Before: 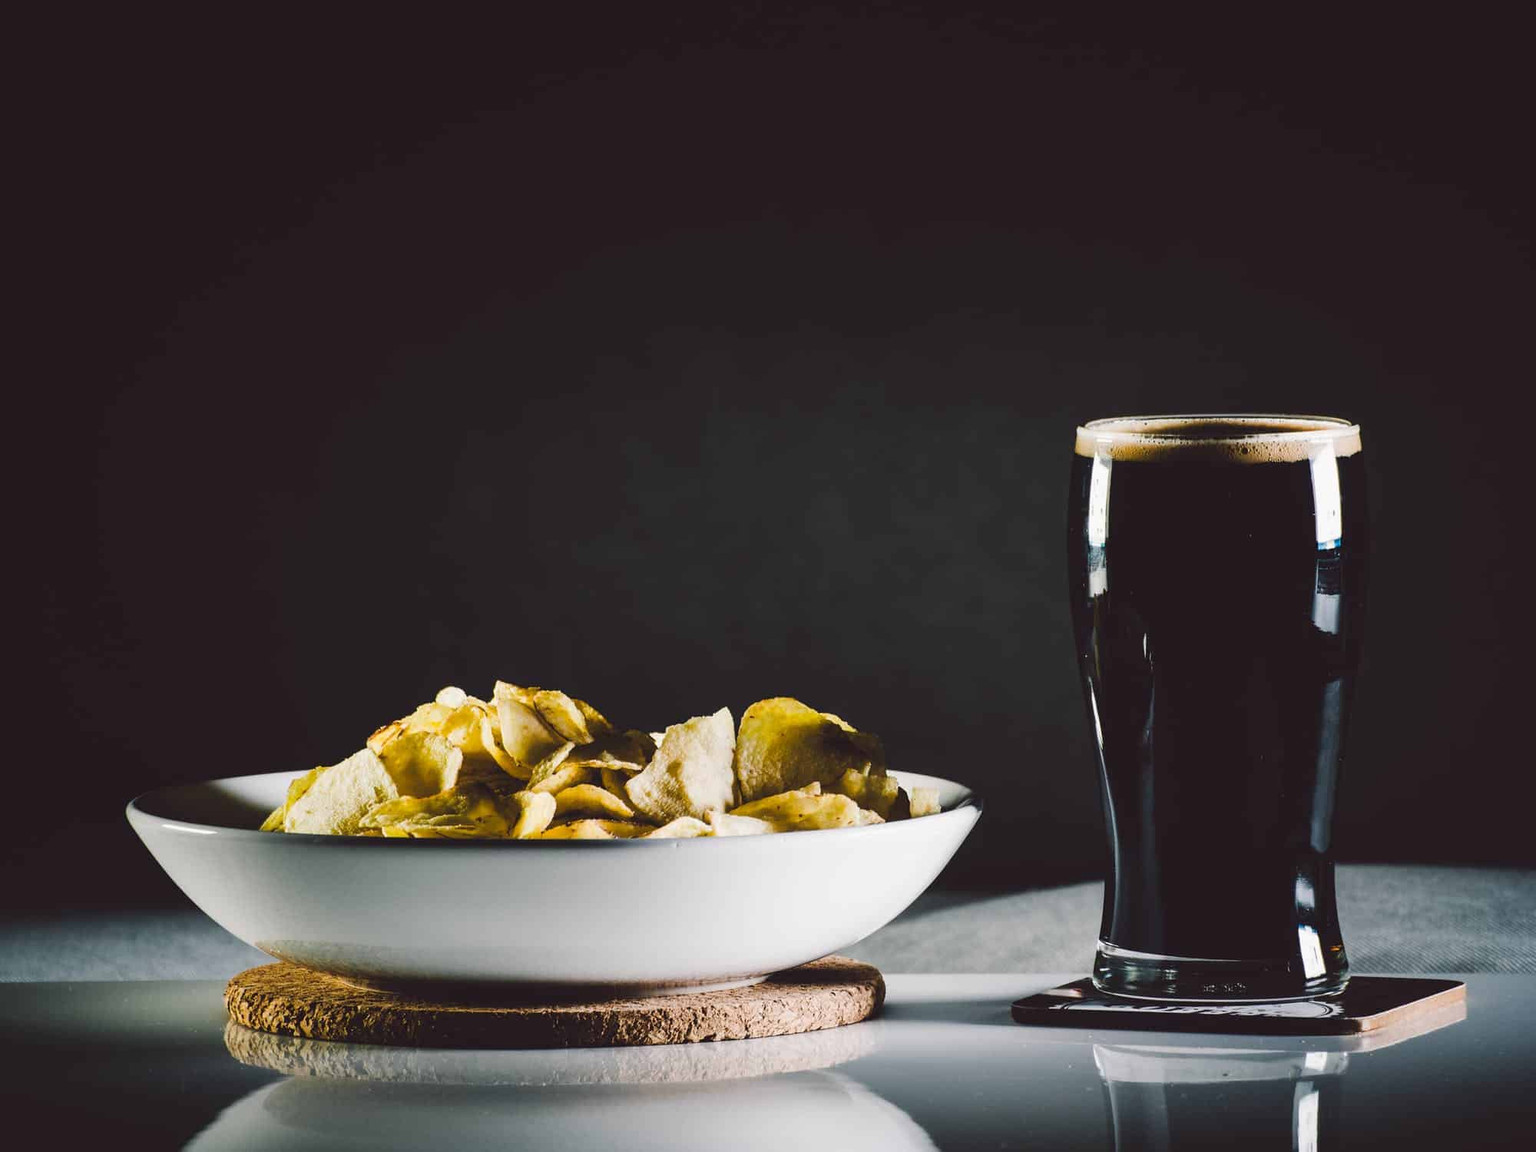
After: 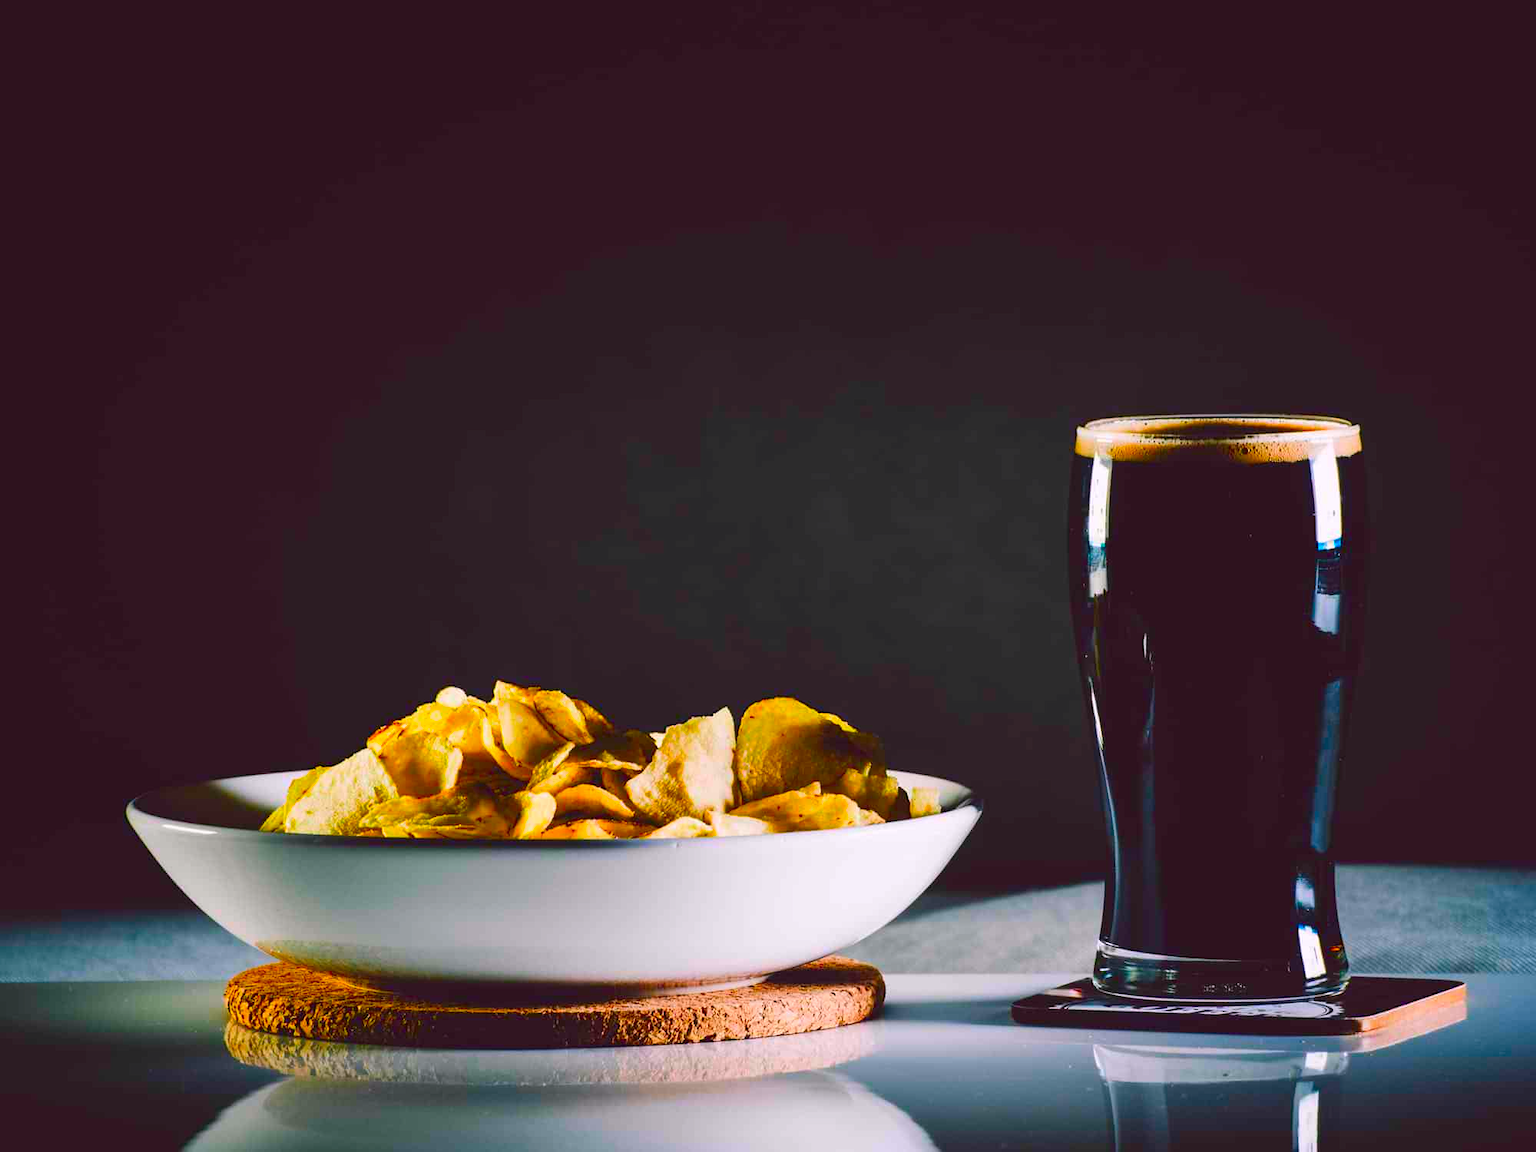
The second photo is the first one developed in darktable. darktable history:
color correction: highlights a* 1.68, highlights b* -1.82, saturation 2.49
